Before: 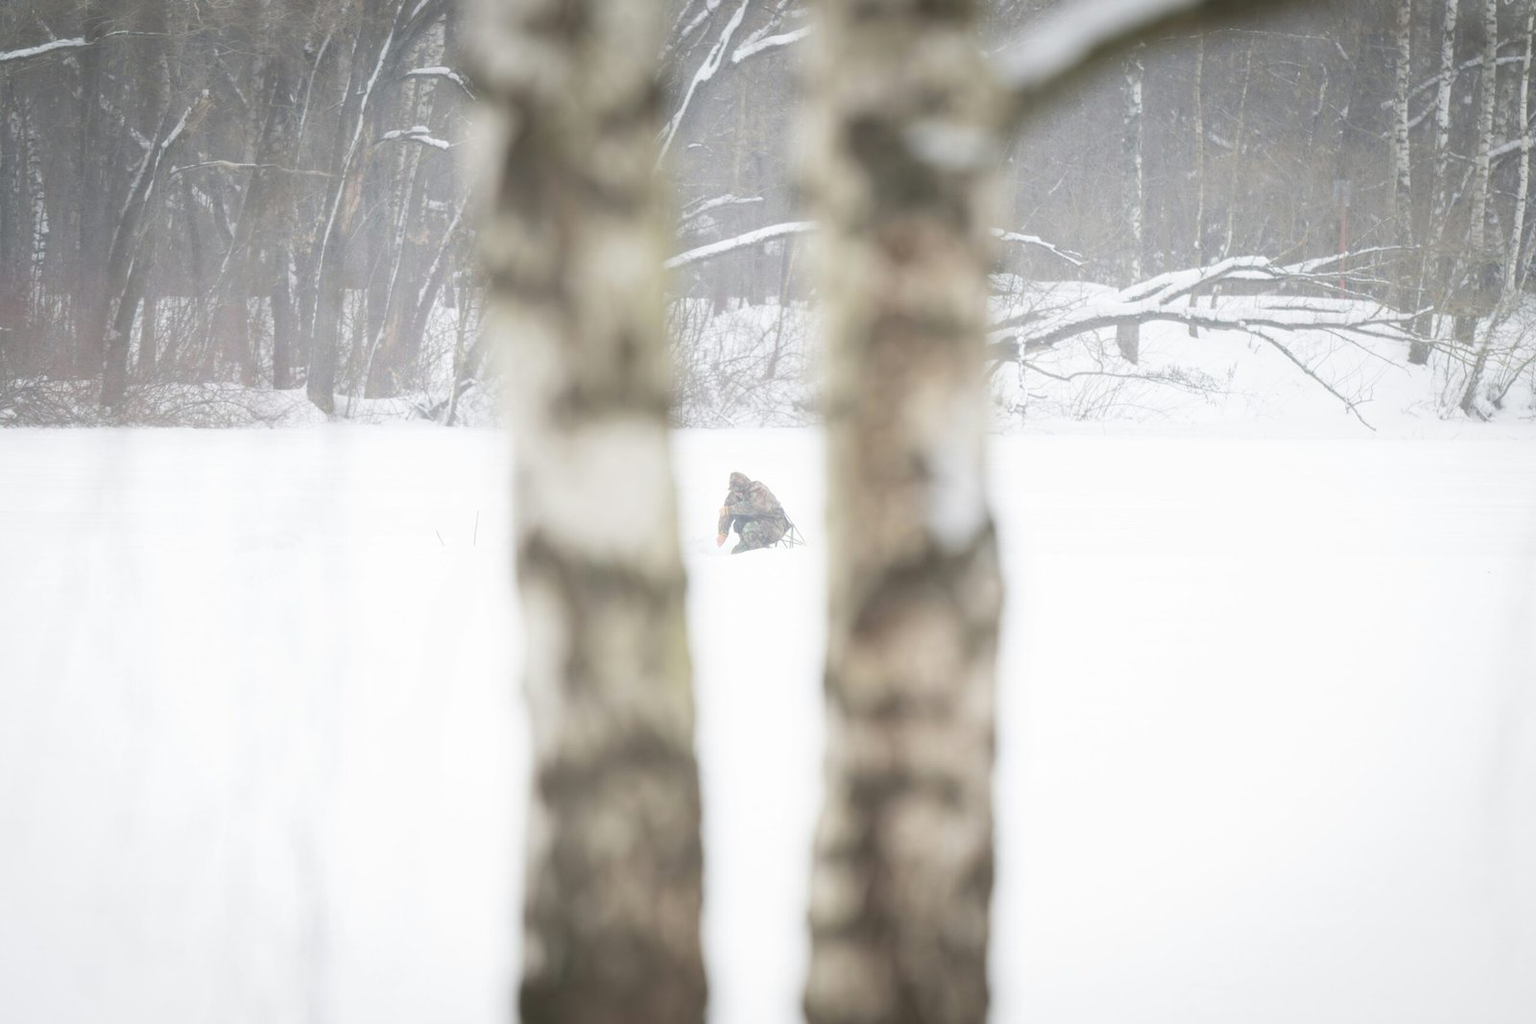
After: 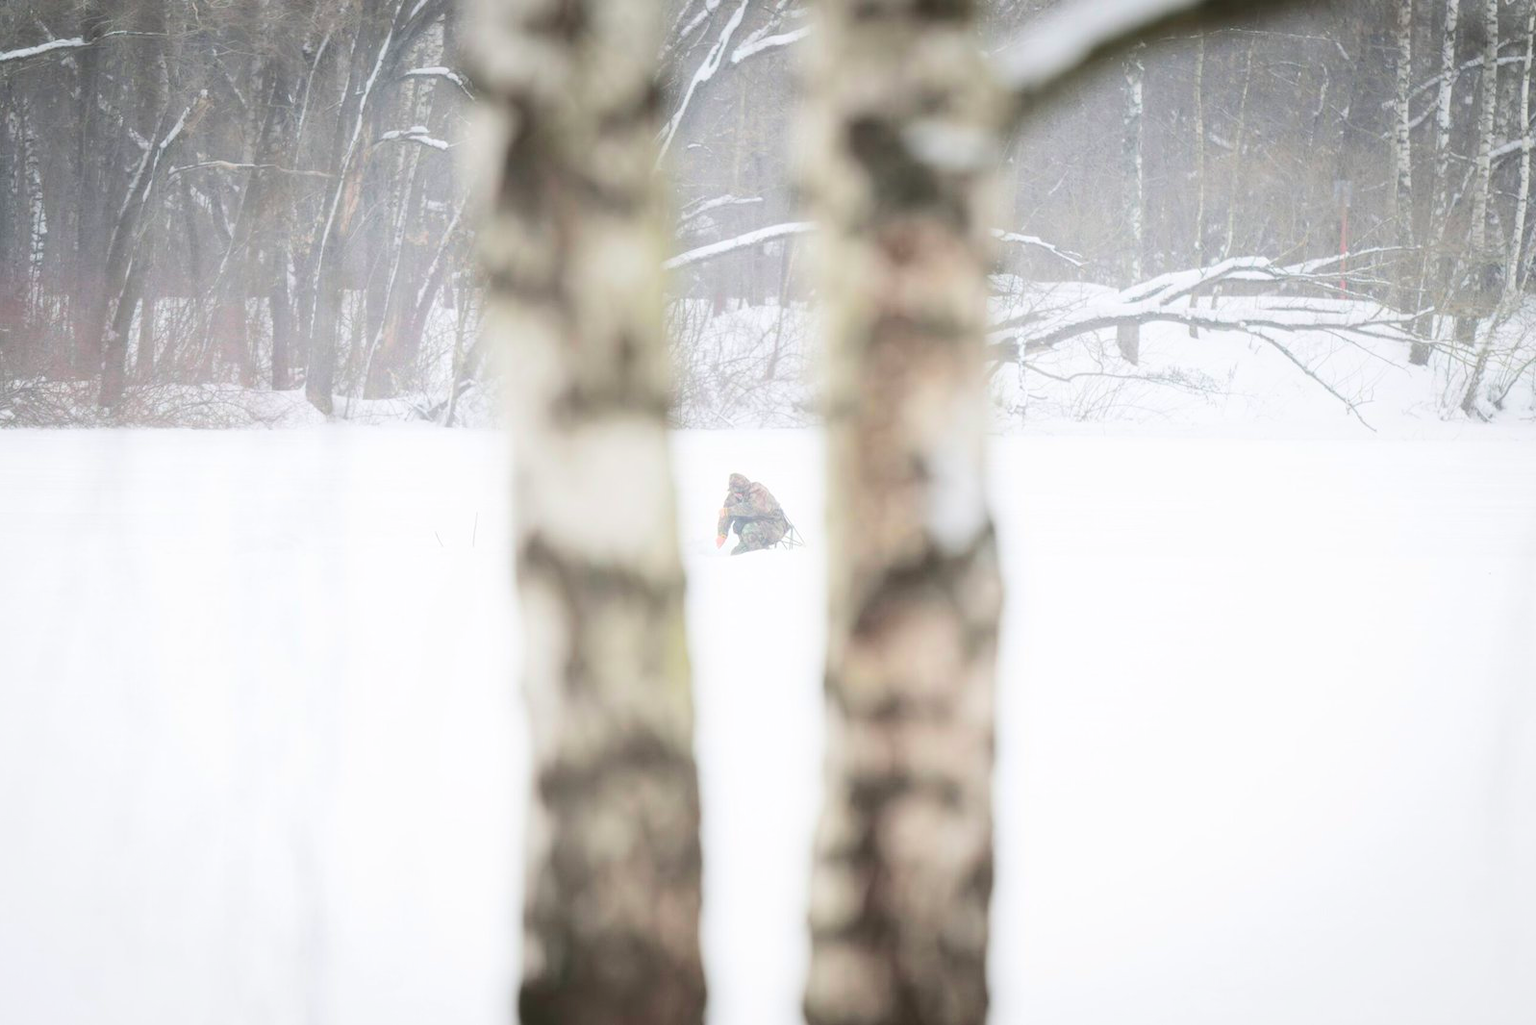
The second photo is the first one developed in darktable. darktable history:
tone curve: curves: ch0 [(0, 0) (0.126, 0.061) (0.338, 0.285) (0.494, 0.518) (0.703, 0.762) (1, 1)]; ch1 [(0, 0) (0.389, 0.313) (0.457, 0.442) (0.5, 0.501) (0.55, 0.578) (1, 1)]; ch2 [(0, 0) (0.44, 0.424) (0.501, 0.499) (0.557, 0.564) (0.613, 0.67) (0.707, 0.746) (1, 1)], color space Lab, independent channels, preserve colors none
crop and rotate: left 0.126%
